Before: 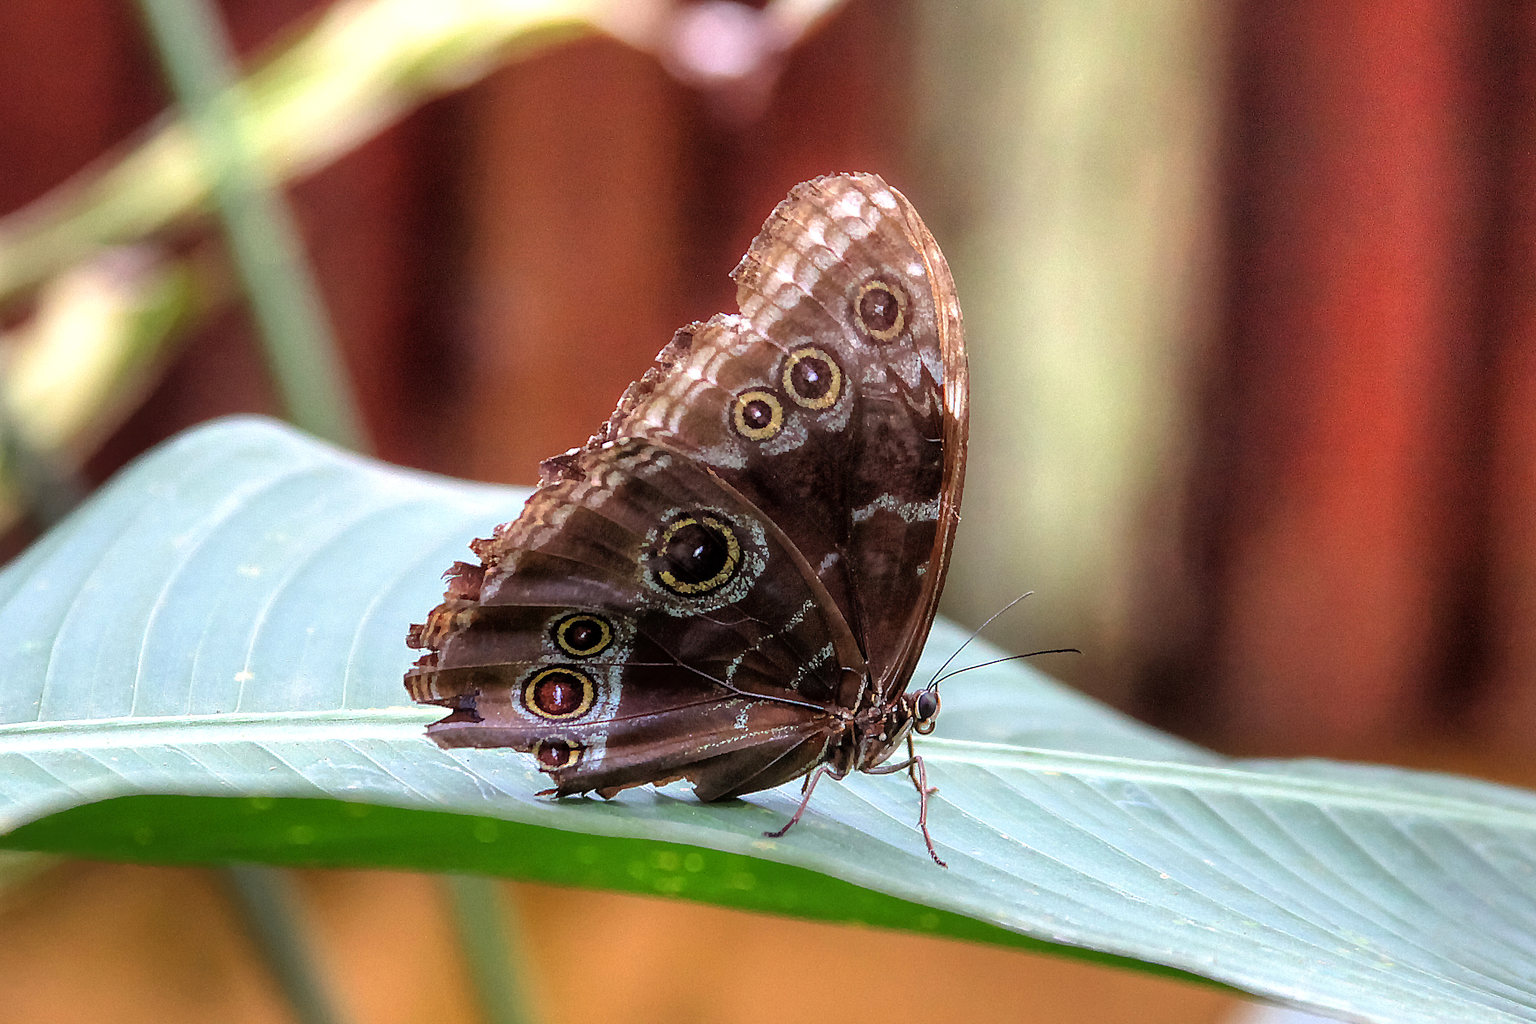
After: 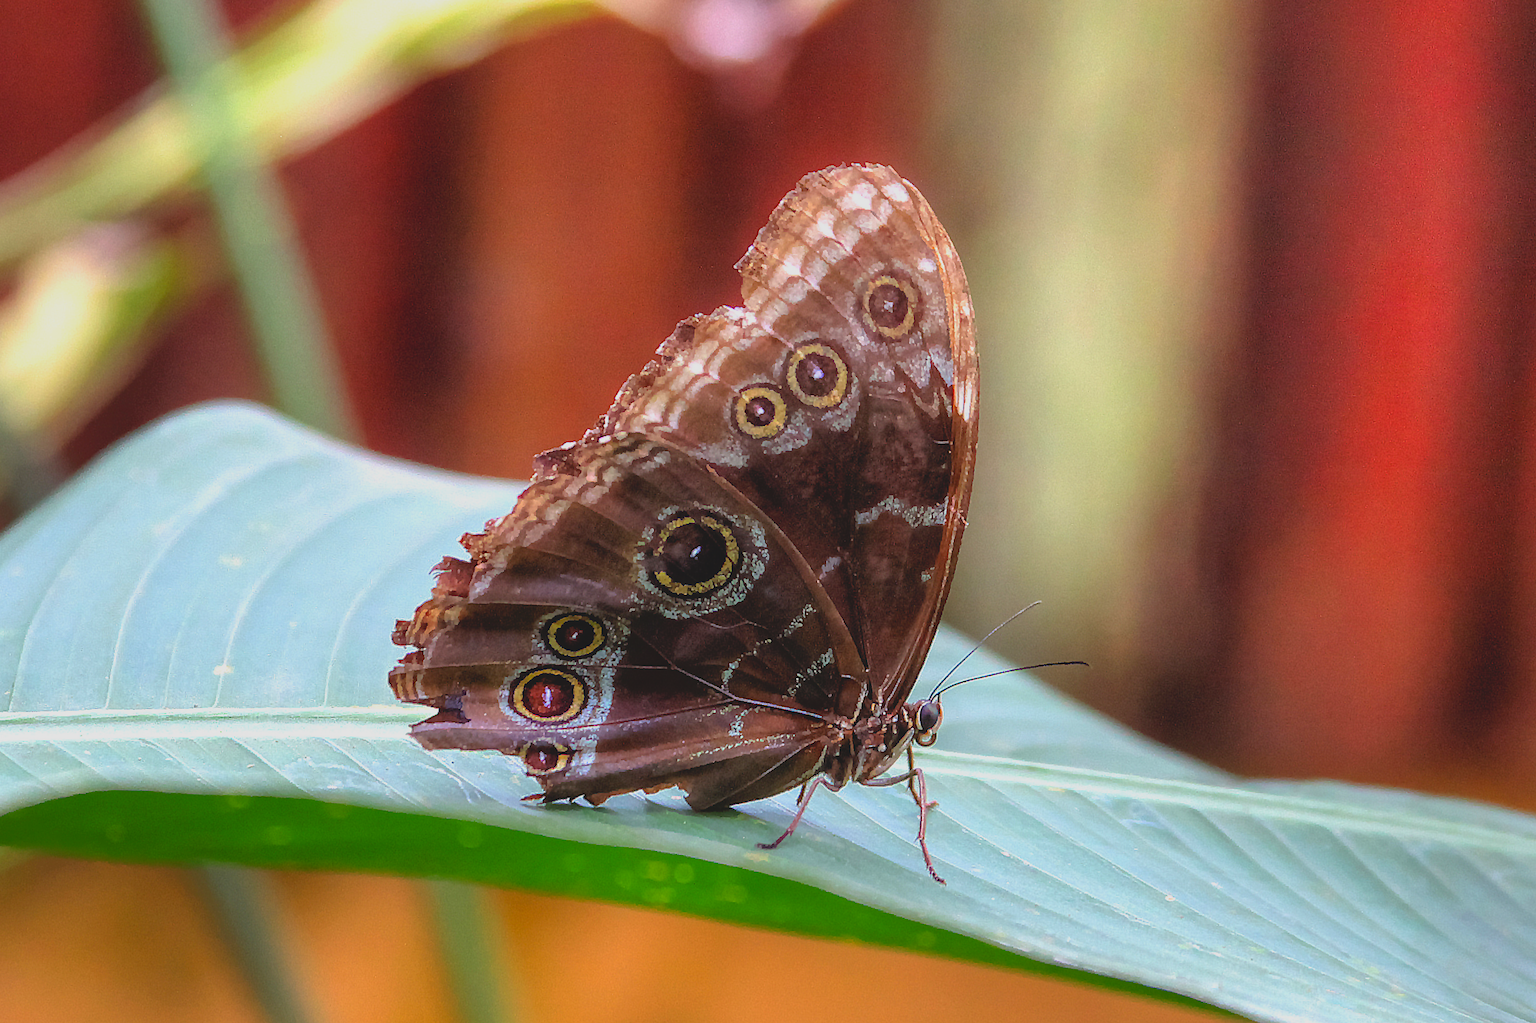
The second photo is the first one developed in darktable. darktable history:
contrast brightness saturation: contrast -0.198, saturation 0.186
crop and rotate: angle -1.31°
